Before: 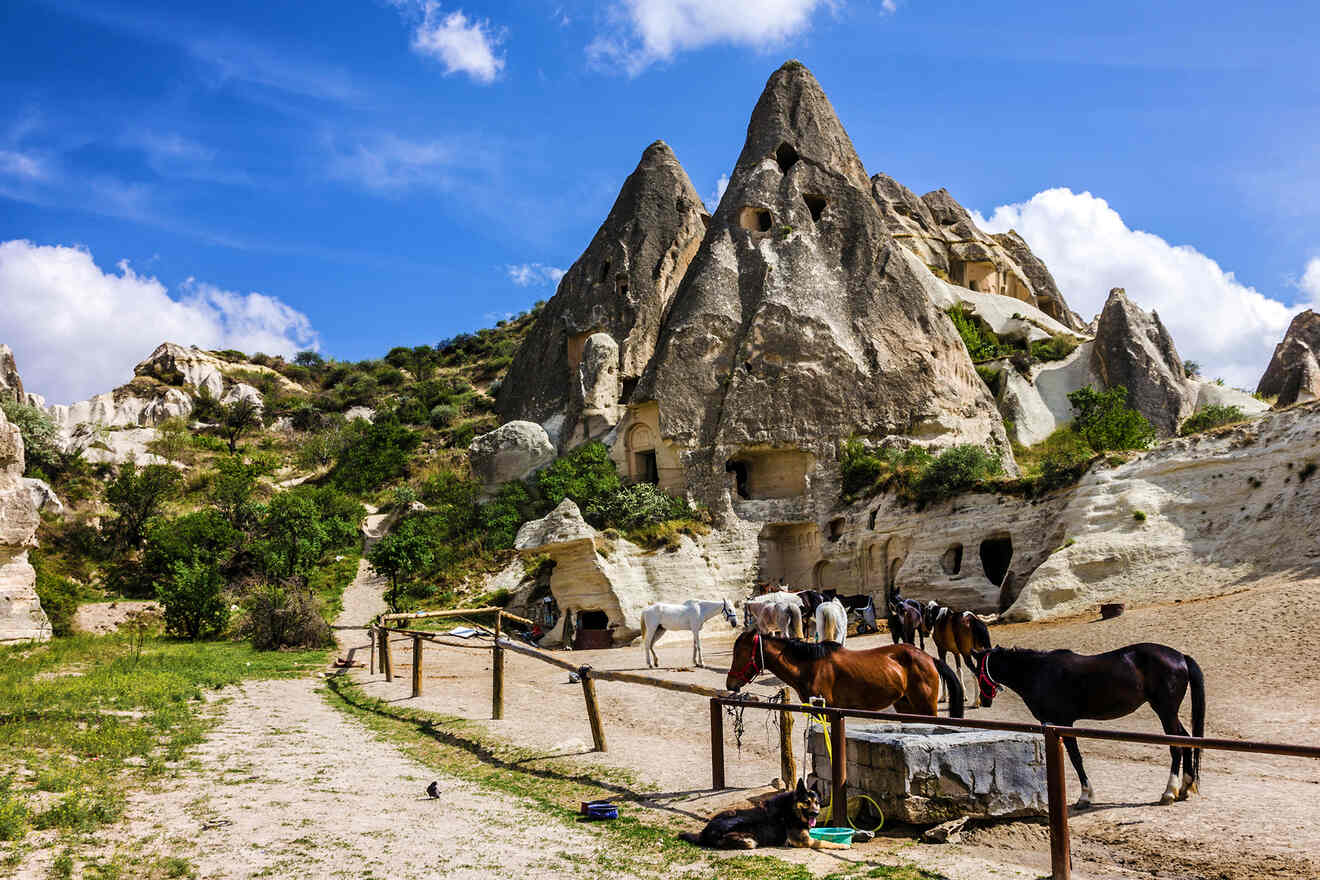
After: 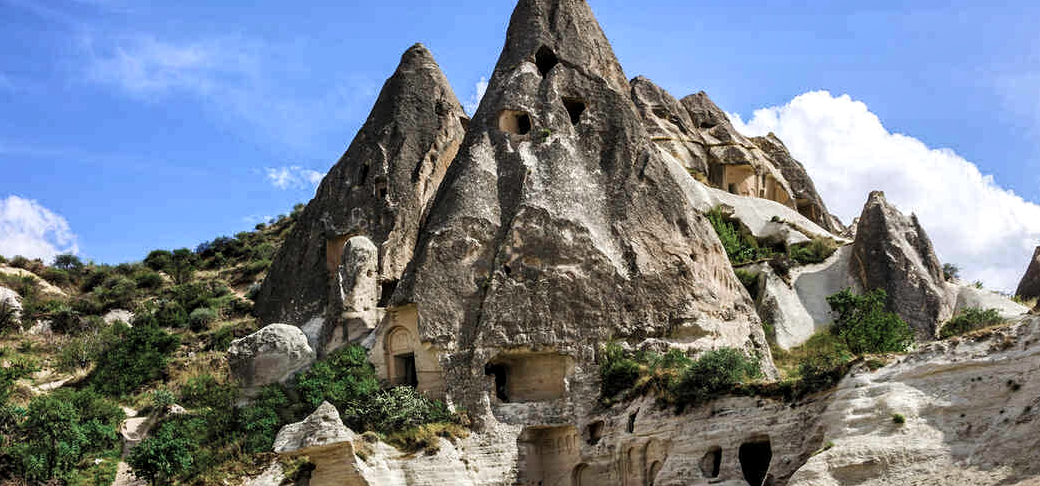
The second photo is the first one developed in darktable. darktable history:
color zones: curves: ch0 [(0, 0.5) (0.125, 0.4) (0.25, 0.5) (0.375, 0.4) (0.5, 0.4) (0.625, 0.6) (0.75, 0.6) (0.875, 0.5)]; ch1 [(0, 0.35) (0.125, 0.45) (0.25, 0.35) (0.375, 0.35) (0.5, 0.35) (0.625, 0.35) (0.75, 0.45) (0.875, 0.35)]; ch2 [(0, 0.6) (0.125, 0.5) (0.25, 0.5) (0.375, 0.6) (0.5, 0.6) (0.625, 0.5) (0.75, 0.5) (0.875, 0.5)]
crop: left 18.294%, top 11.065%, right 2.268%, bottom 33.219%
exposure: compensate exposure bias true, compensate highlight preservation false
local contrast: highlights 106%, shadows 99%, detail 119%, midtone range 0.2
shadows and highlights: soften with gaussian
